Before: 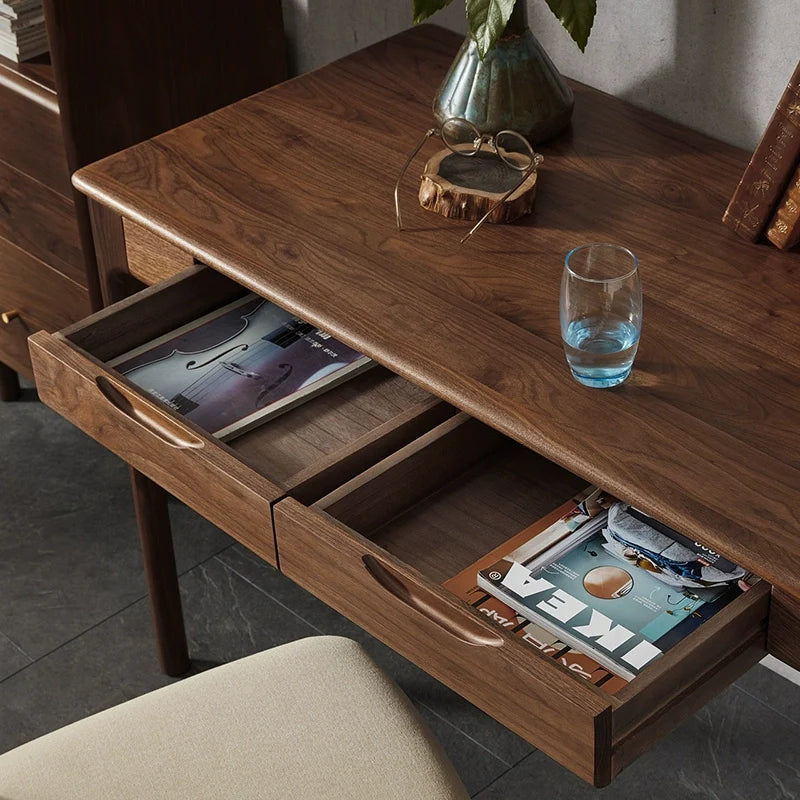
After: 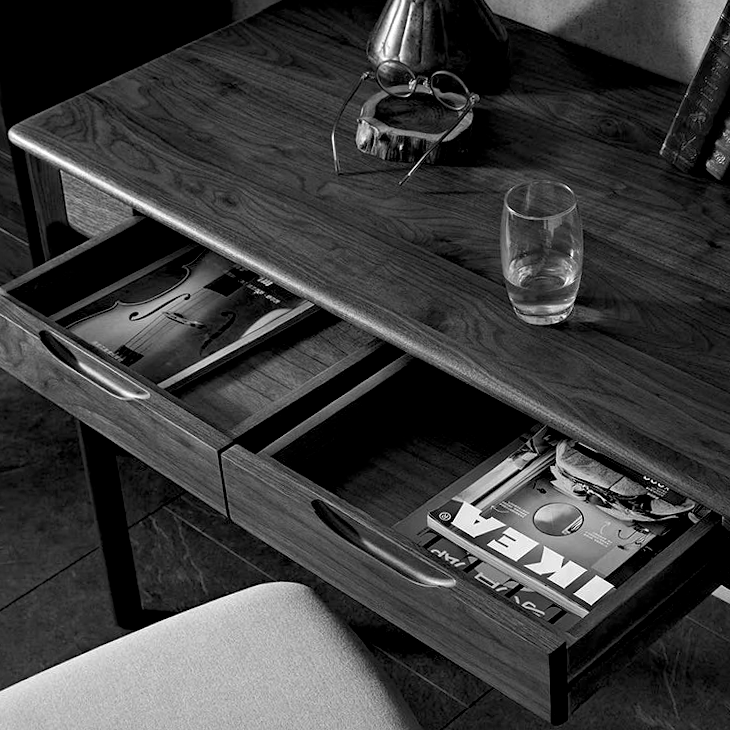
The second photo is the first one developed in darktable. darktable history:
crop and rotate: angle 1.96°, left 5.673%, top 5.673%
haze removal: strength 0.29, distance 0.25, compatibility mode true, adaptive false
color balance rgb: shadows lift › luminance -9.41%, highlights gain › luminance 17.6%, global offset › luminance -1.45%, perceptual saturation grading › highlights -17.77%, perceptual saturation grading › mid-tones 33.1%, perceptual saturation grading › shadows 50.52%, global vibrance 24.22%
monochrome: on, module defaults
